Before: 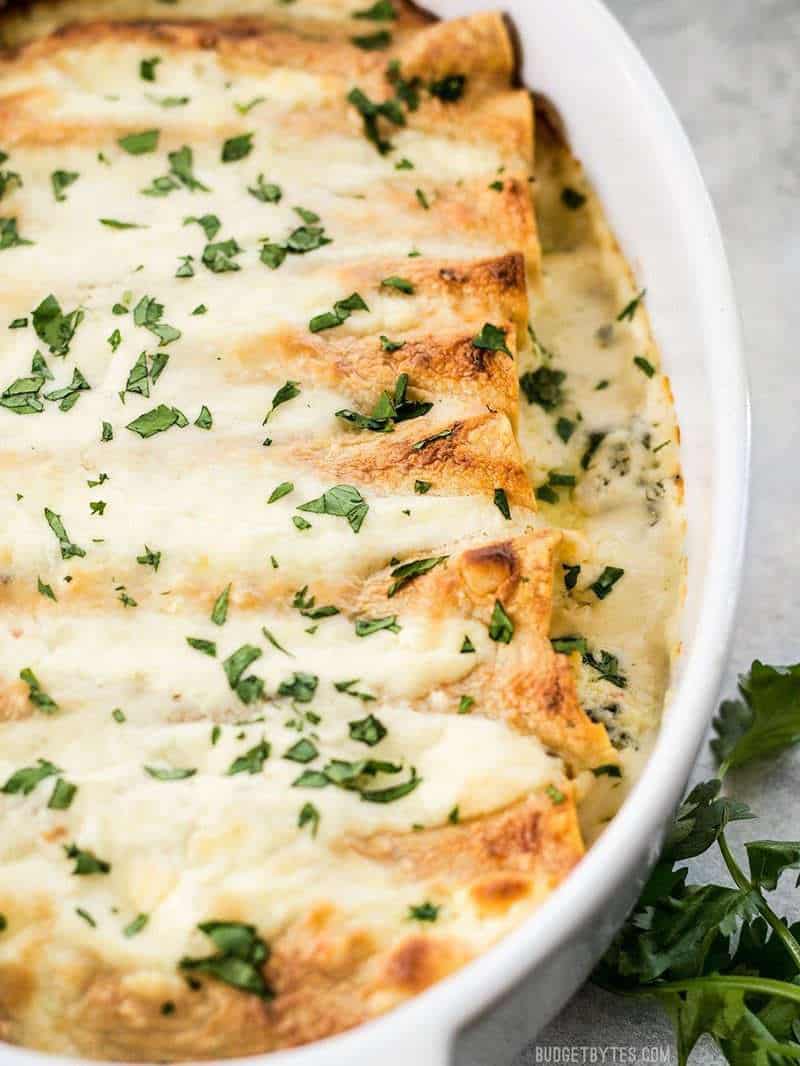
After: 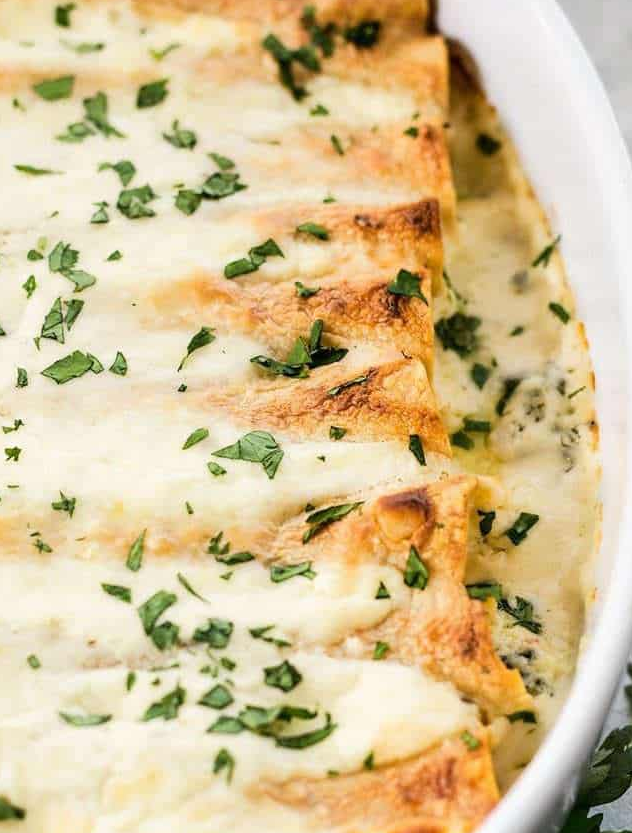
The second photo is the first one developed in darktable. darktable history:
crop and rotate: left 10.647%, top 5.098%, right 10.332%, bottom 16.713%
